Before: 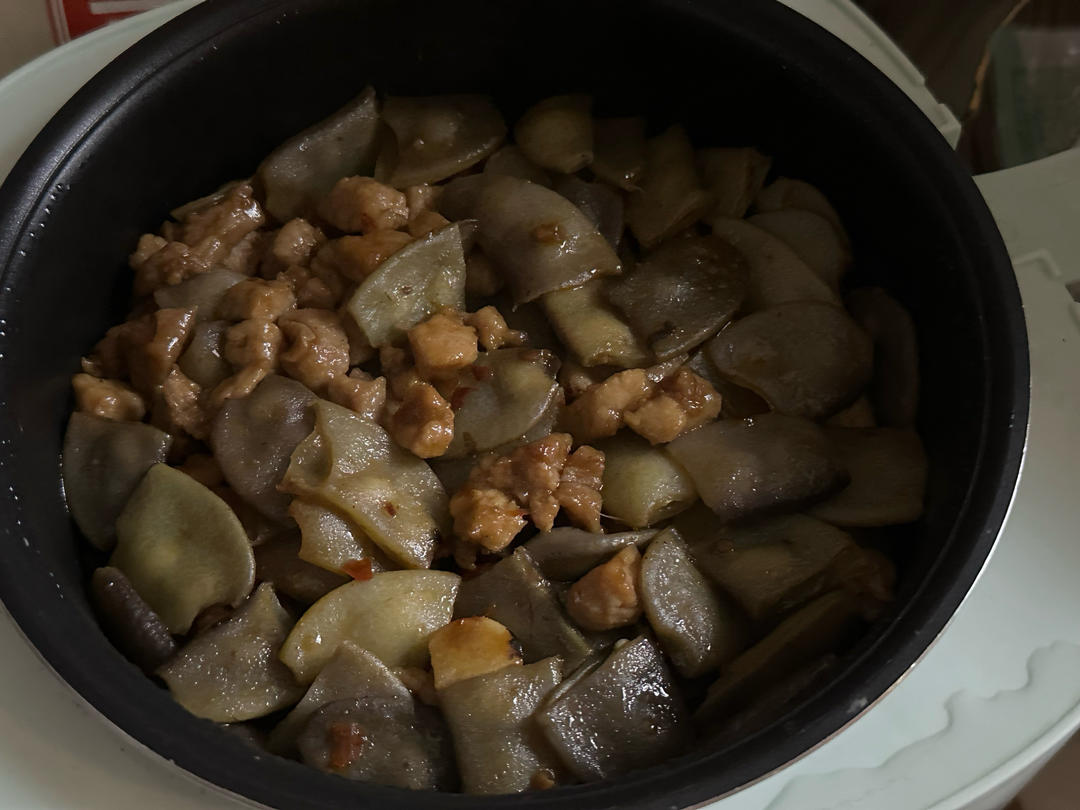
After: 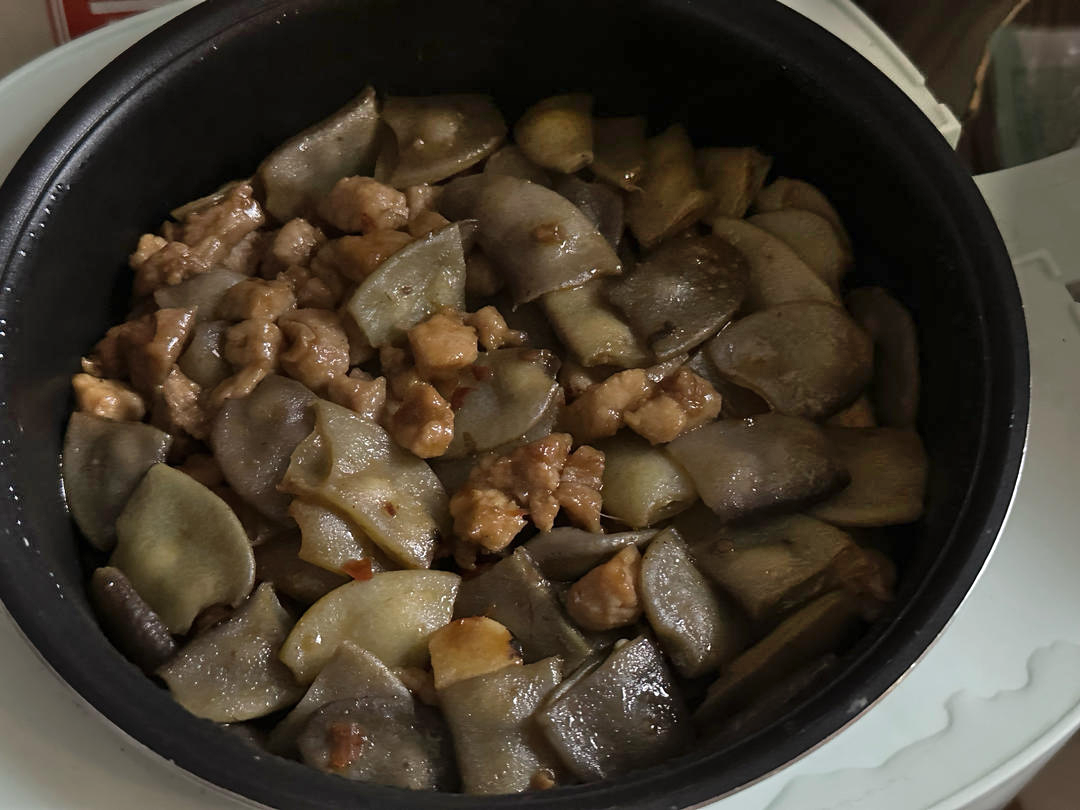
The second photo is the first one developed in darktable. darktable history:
shadows and highlights: radius 47.33, white point adjustment 6.68, compress 79.4%, soften with gaussian
contrast brightness saturation: saturation -0.03
